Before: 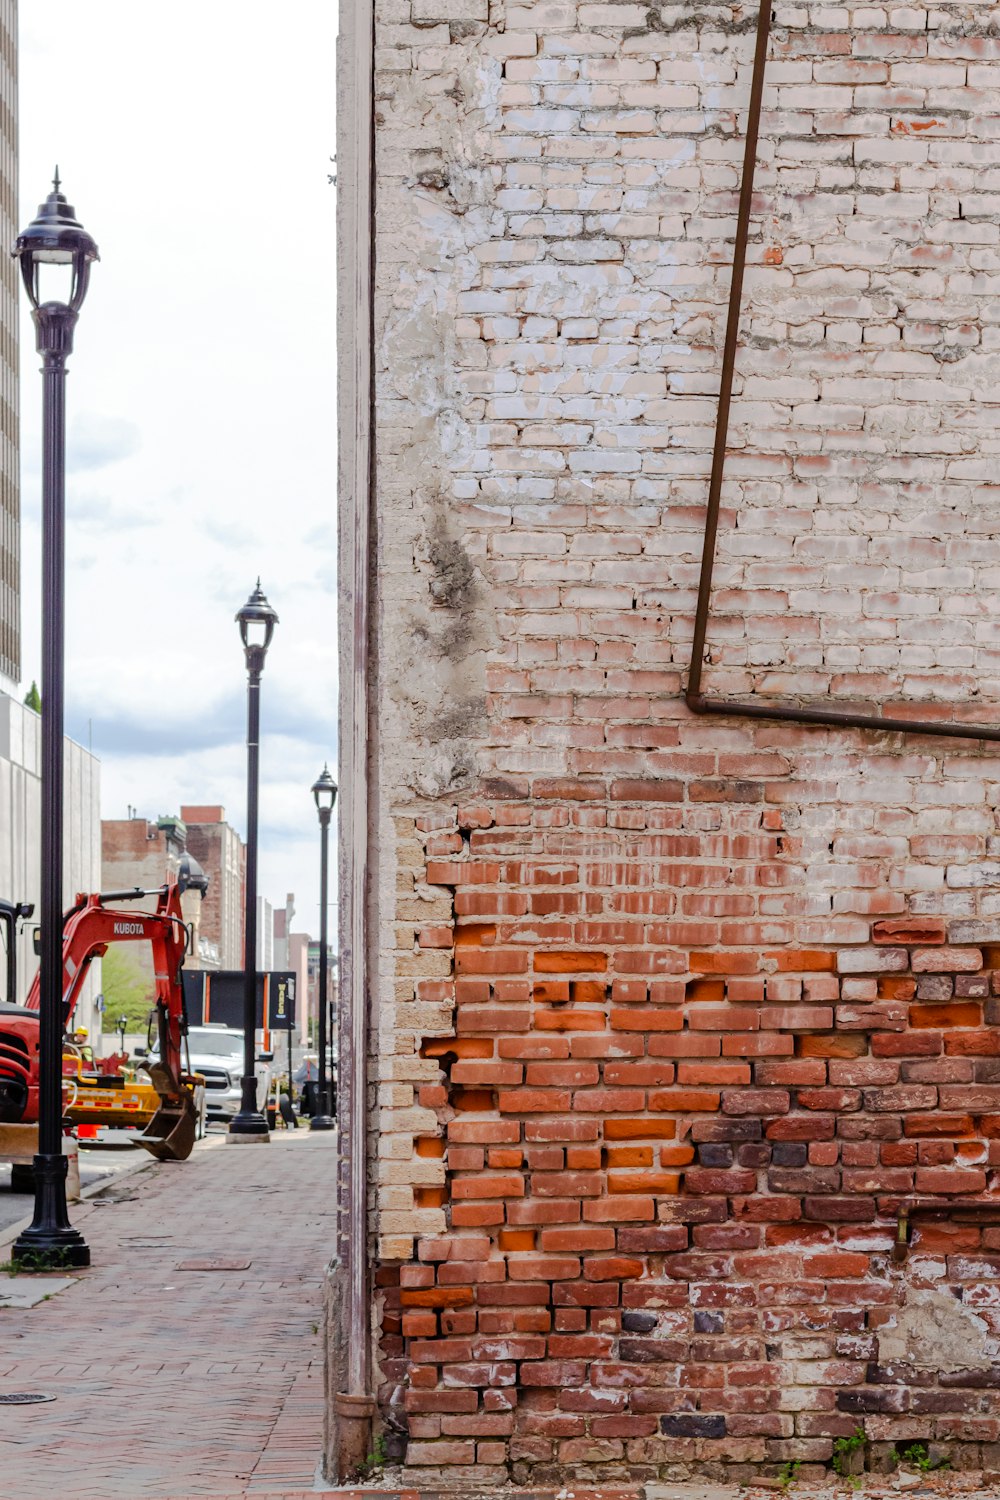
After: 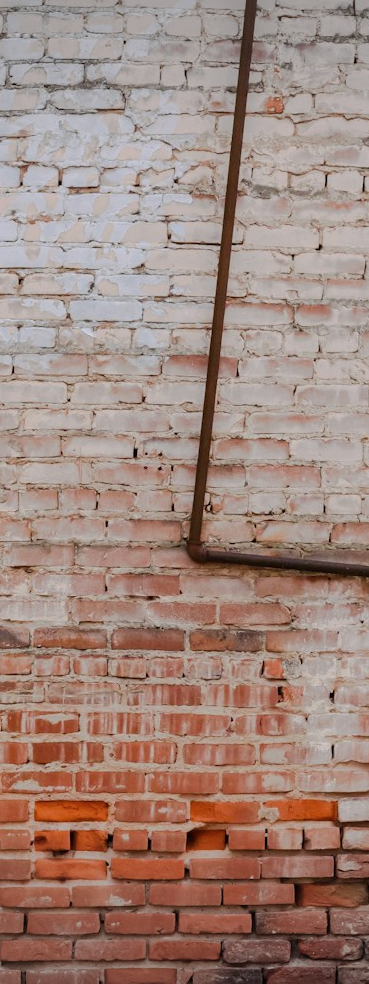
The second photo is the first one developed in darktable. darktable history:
color balance rgb: contrast -10%
crop and rotate: left 49.936%, top 10.094%, right 13.136%, bottom 24.256%
exposure: exposure 0 EV, compensate highlight preservation false
vignetting: fall-off start 100%, brightness -0.282, width/height ratio 1.31
